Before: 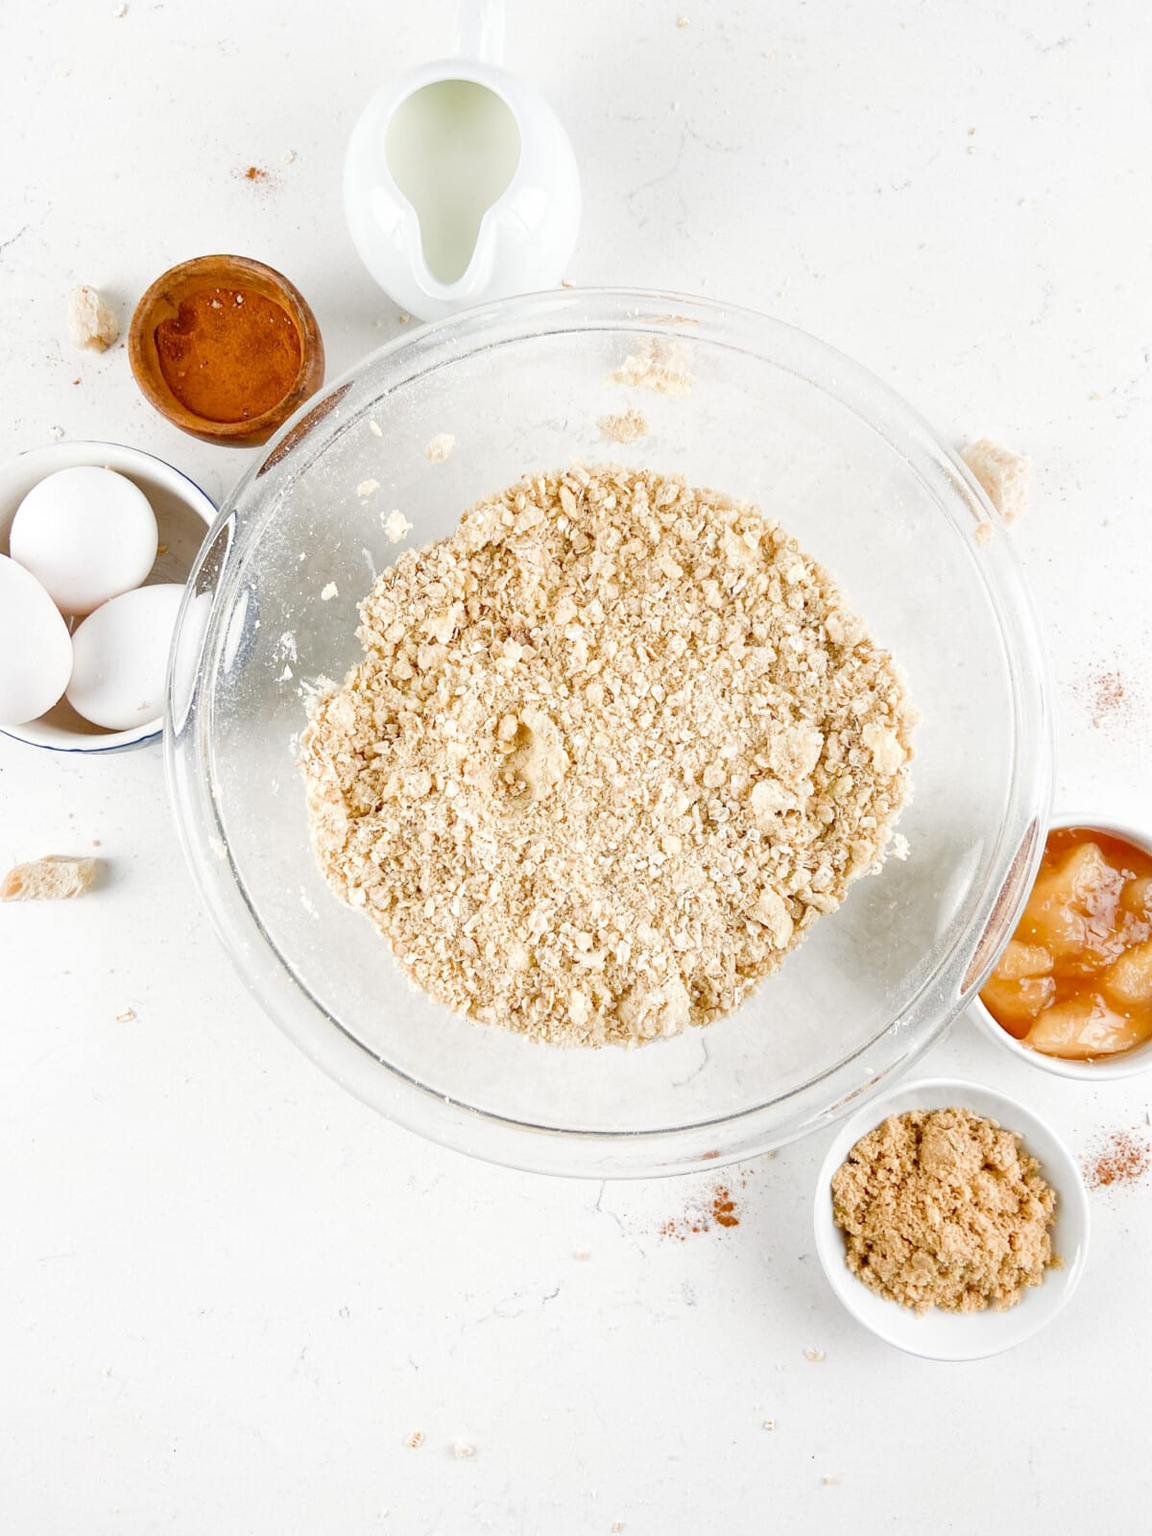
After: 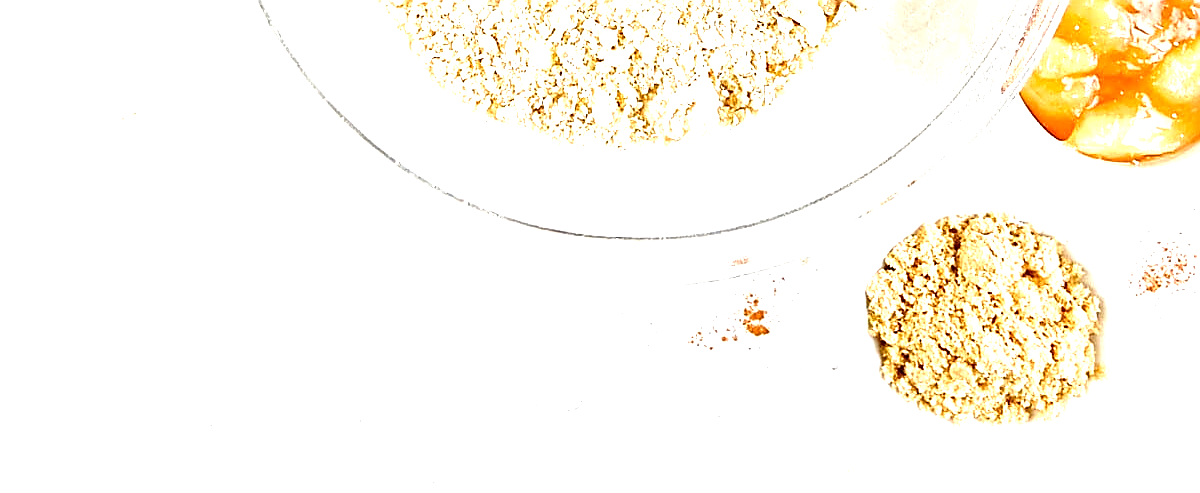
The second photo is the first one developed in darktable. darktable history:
exposure: black level correction 0.002, exposure 1.318 EV, compensate highlight preservation false
sharpen: radius 1.652, amount 1.305
crop and rotate: top 58.898%, bottom 10.286%
